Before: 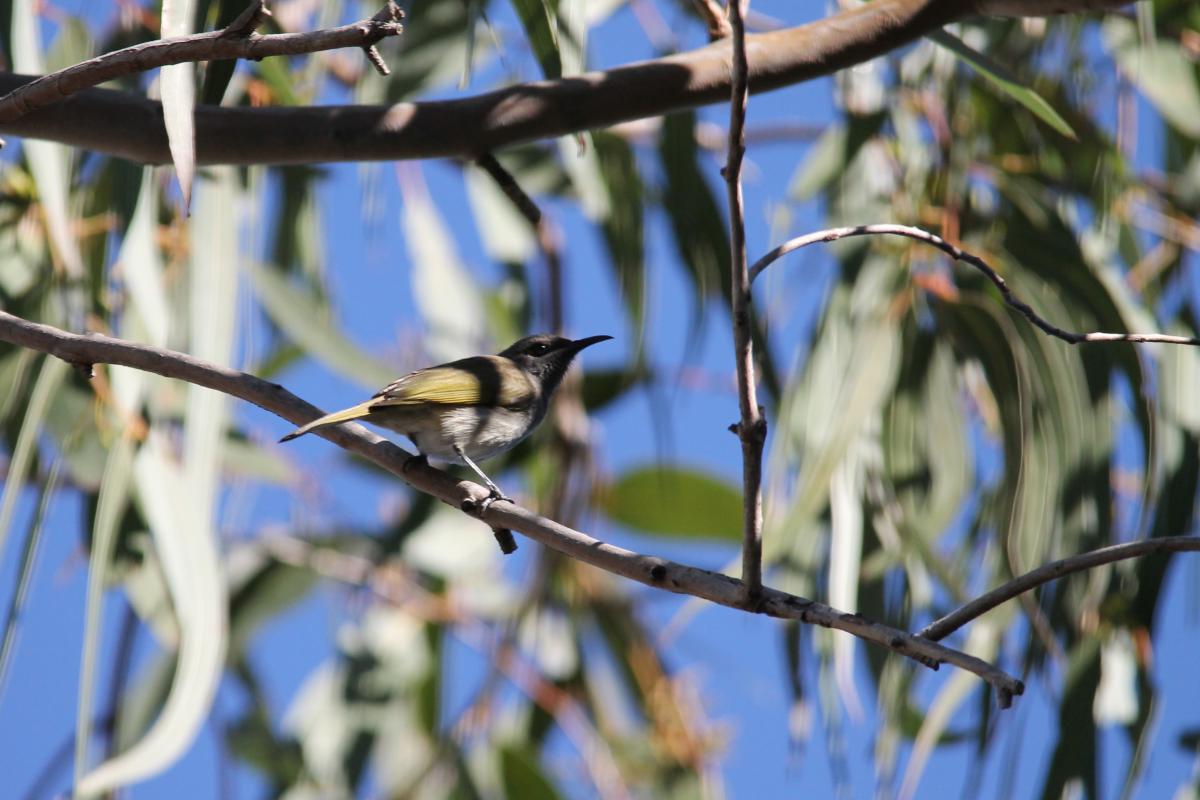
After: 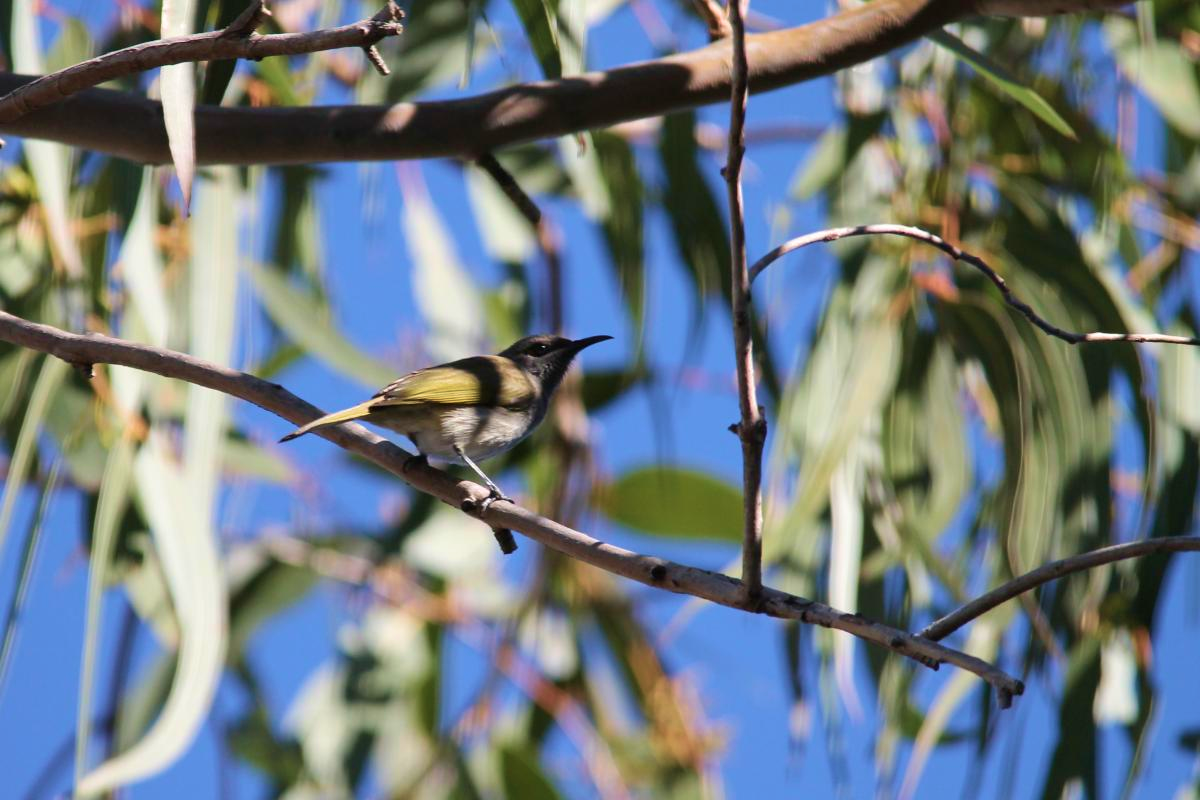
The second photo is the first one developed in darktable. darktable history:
velvia: strength 44.5%
shadows and highlights: radius 124.75, shadows 30.43, highlights -30.99, low approximation 0.01, soften with gaussian
